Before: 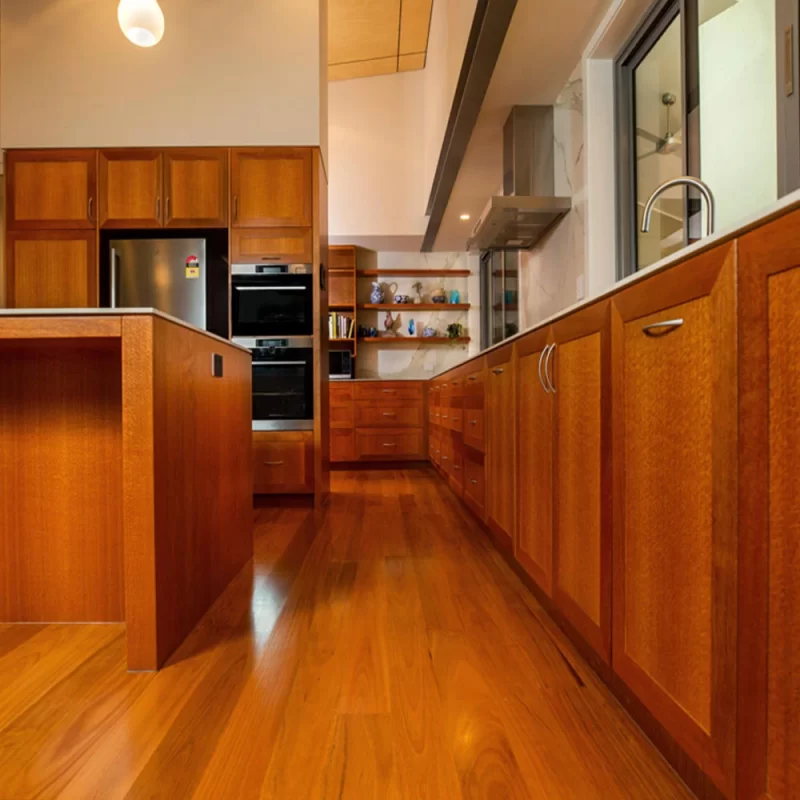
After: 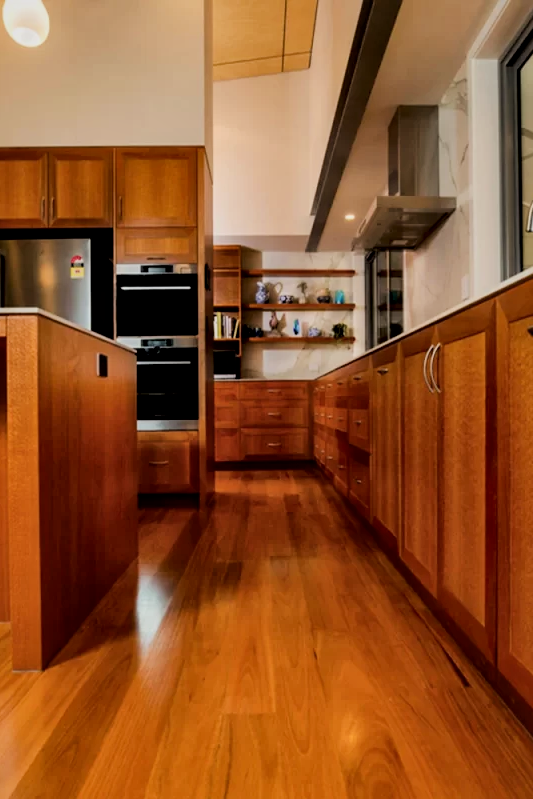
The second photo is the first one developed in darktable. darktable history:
filmic rgb: black relative exposure -5 EV, hardness 2.88, contrast 1.1
local contrast: mode bilateral grid, contrast 20, coarseness 50, detail 159%, midtone range 0.2
crop and rotate: left 14.385%, right 18.948%
